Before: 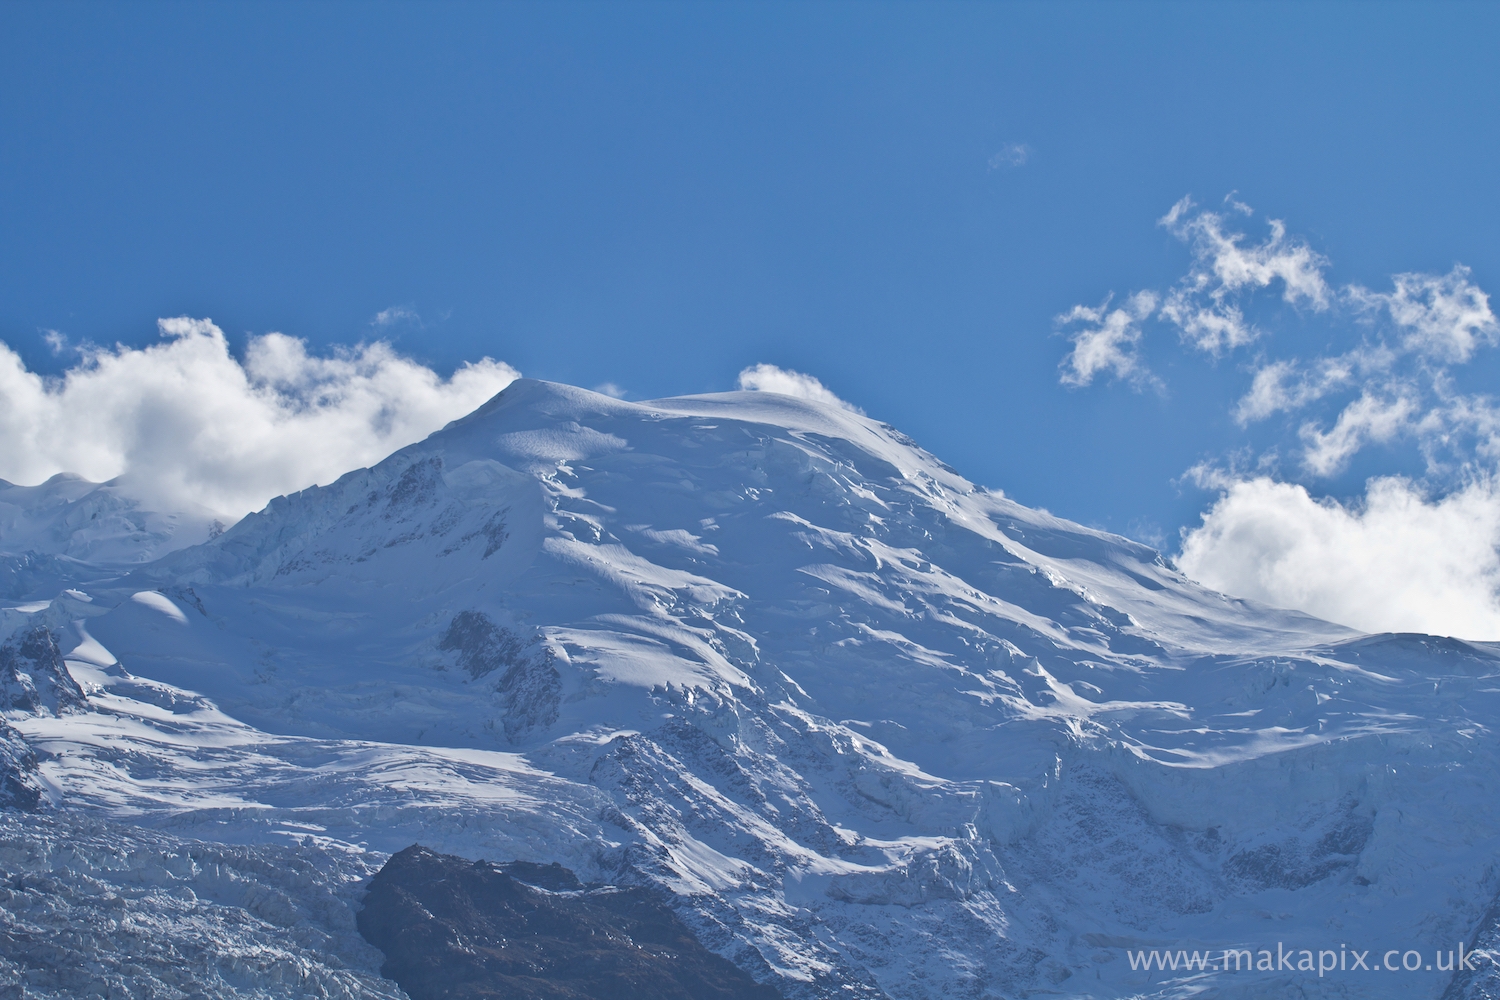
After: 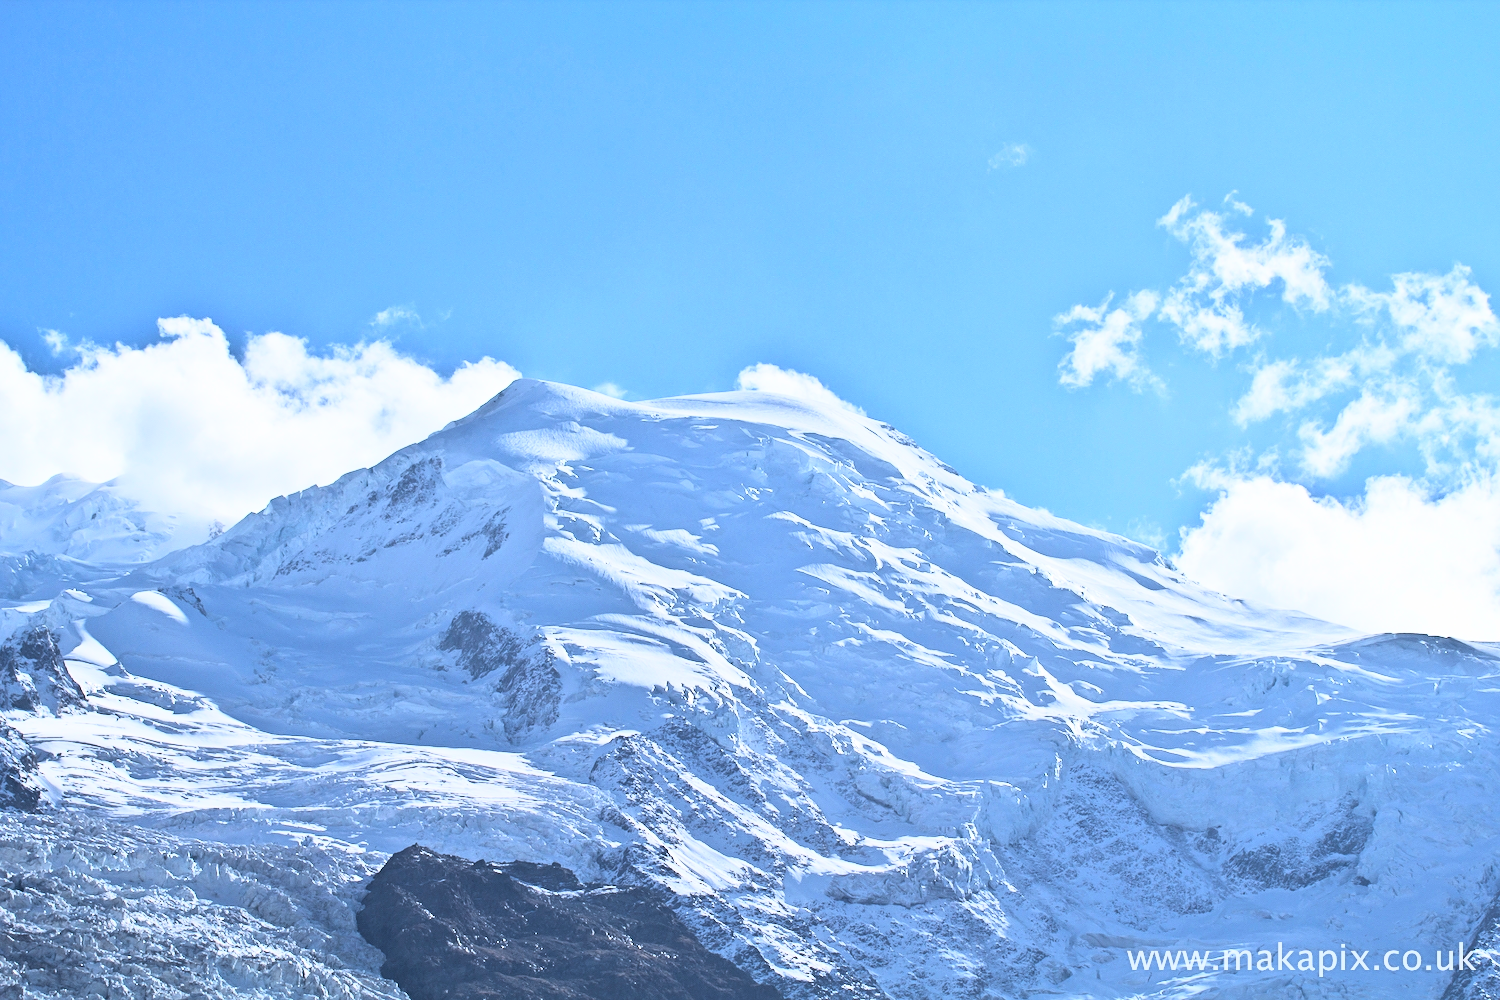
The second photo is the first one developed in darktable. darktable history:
sharpen: amount 0.2
rgb curve: curves: ch0 [(0, 0) (0.21, 0.15) (0.24, 0.21) (0.5, 0.75) (0.75, 0.96) (0.89, 0.99) (1, 1)]; ch1 [(0, 0.02) (0.21, 0.13) (0.25, 0.2) (0.5, 0.67) (0.75, 0.9) (0.89, 0.97) (1, 1)]; ch2 [(0, 0.02) (0.21, 0.13) (0.25, 0.2) (0.5, 0.67) (0.75, 0.9) (0.89, 0.97) (1, 1)], compensate middle gray true
